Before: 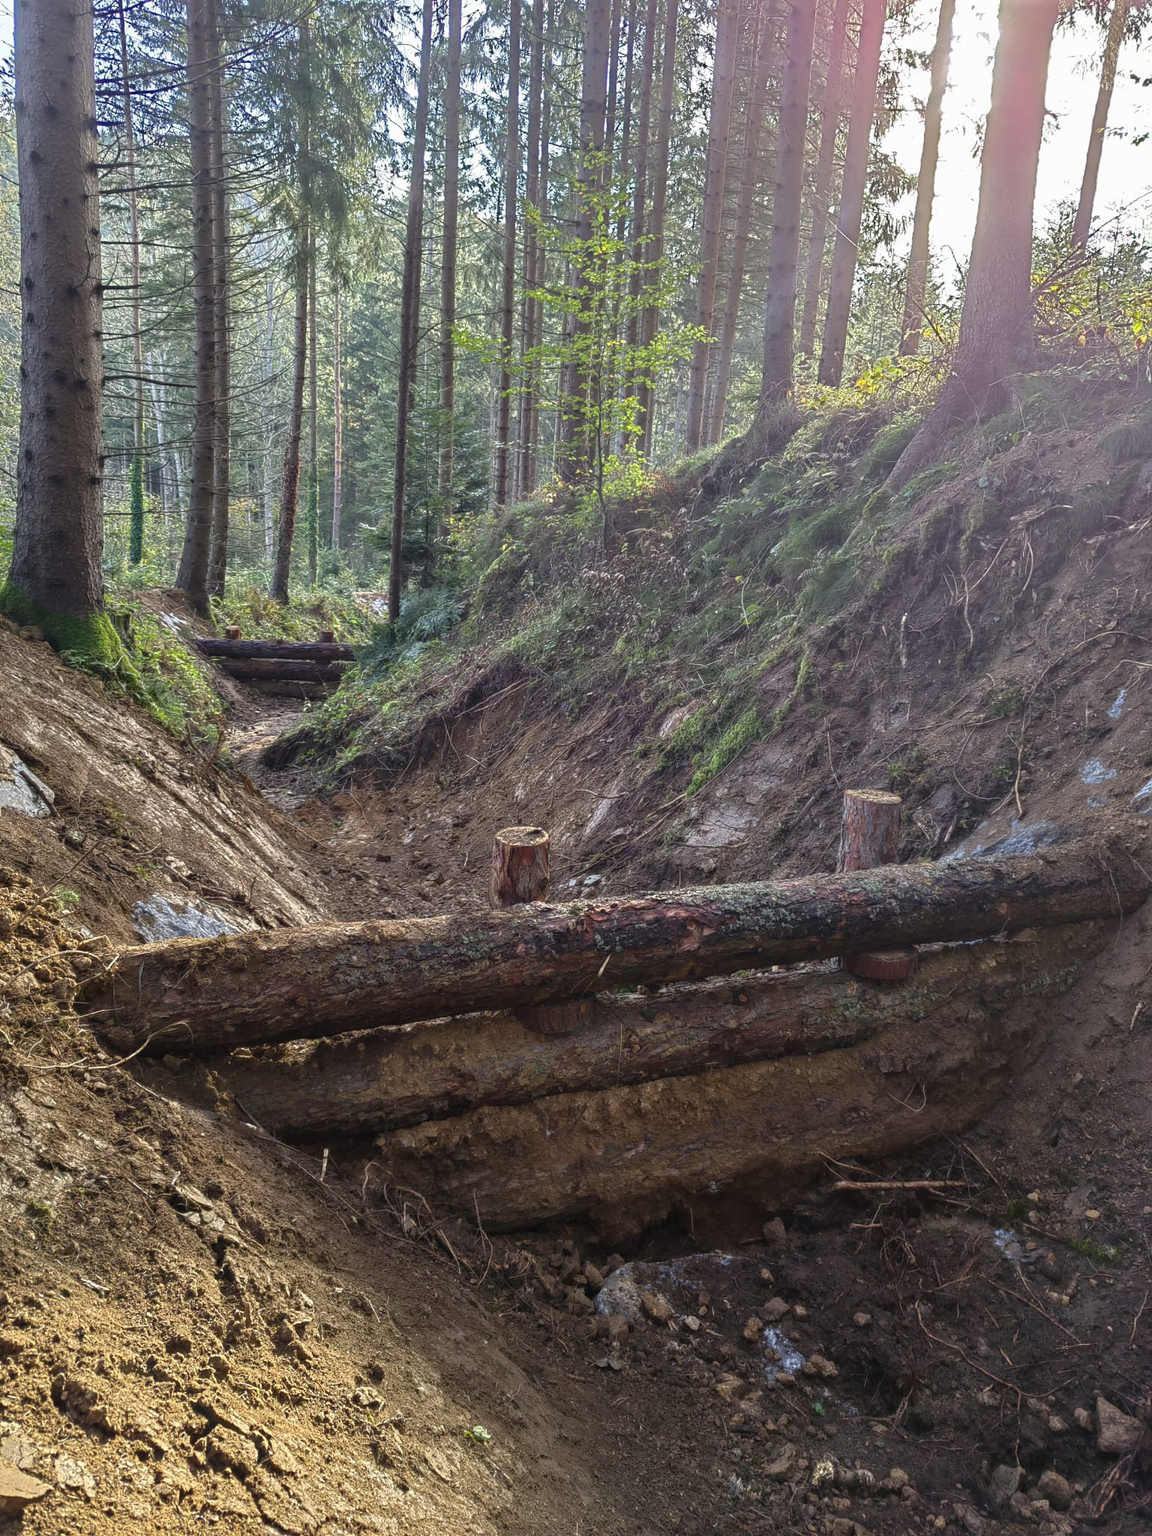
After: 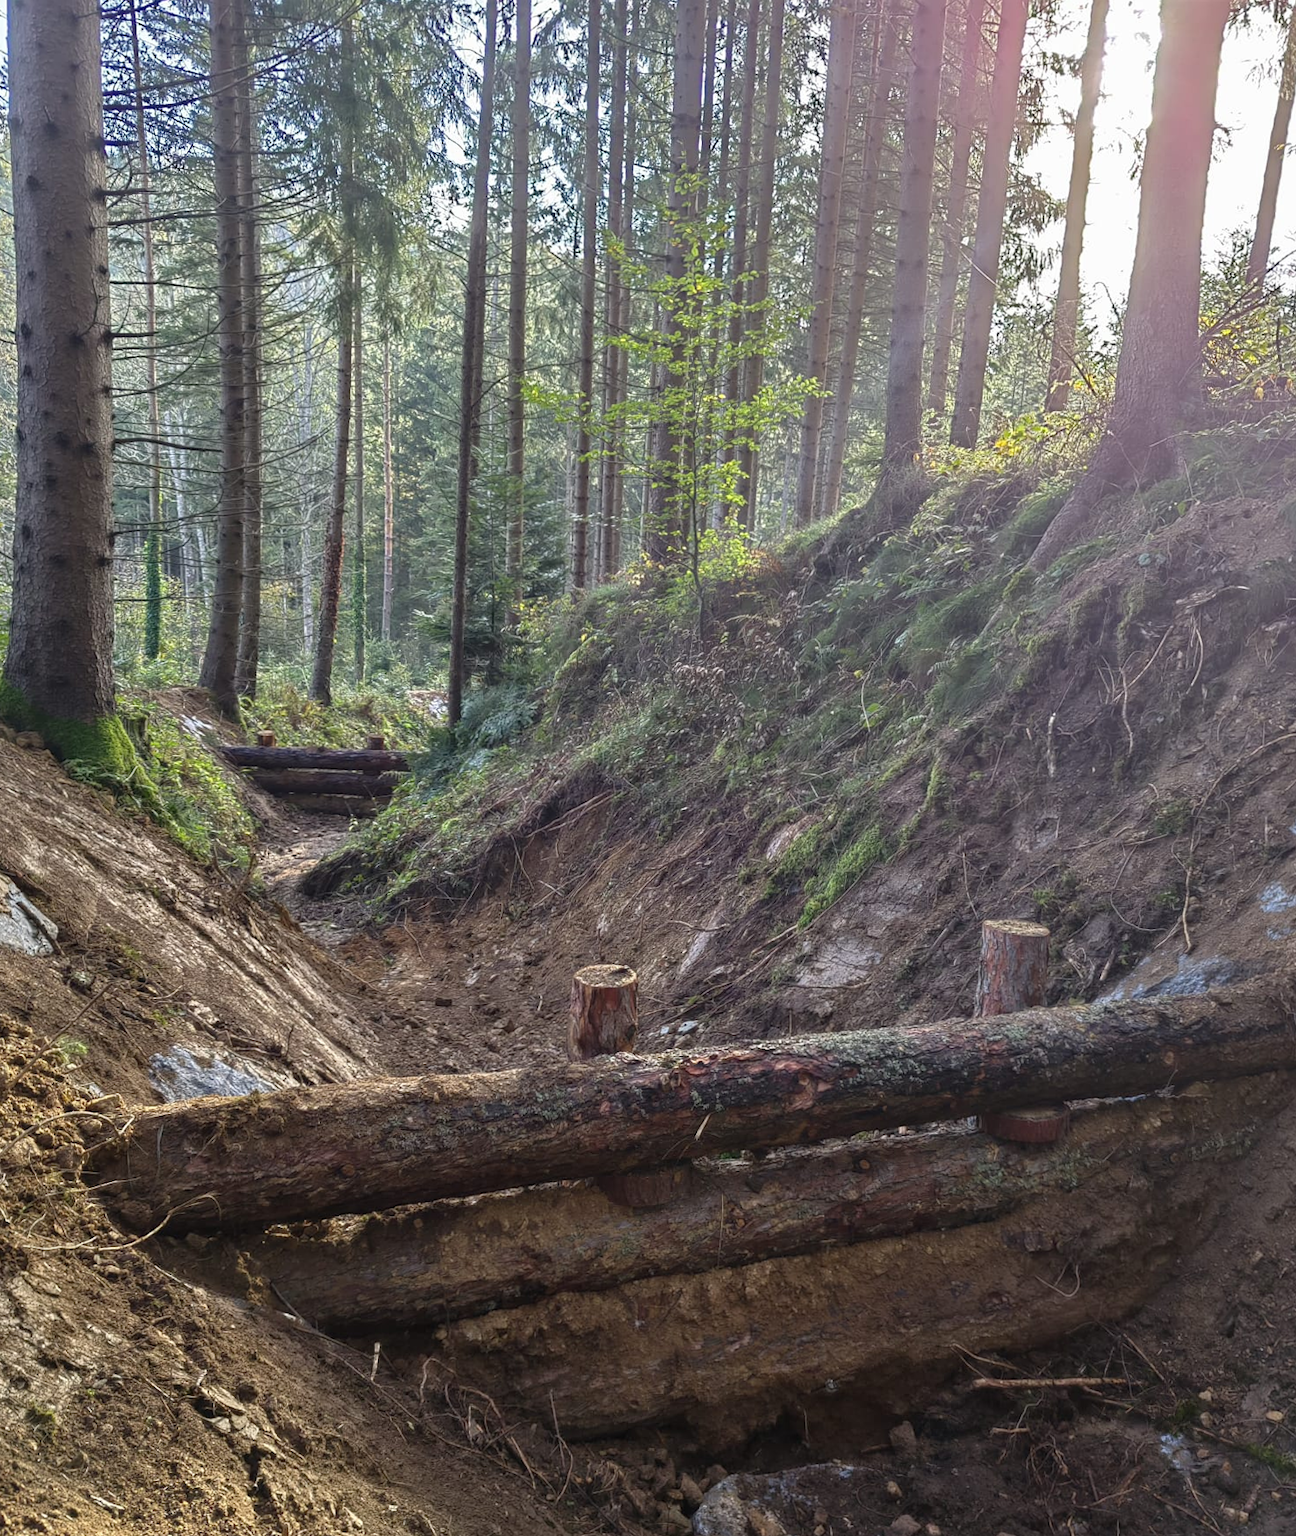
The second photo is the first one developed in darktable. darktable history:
crop and rotate: angle 0.2°, left 0.275%, right 3.127%, bottom 14.18%
